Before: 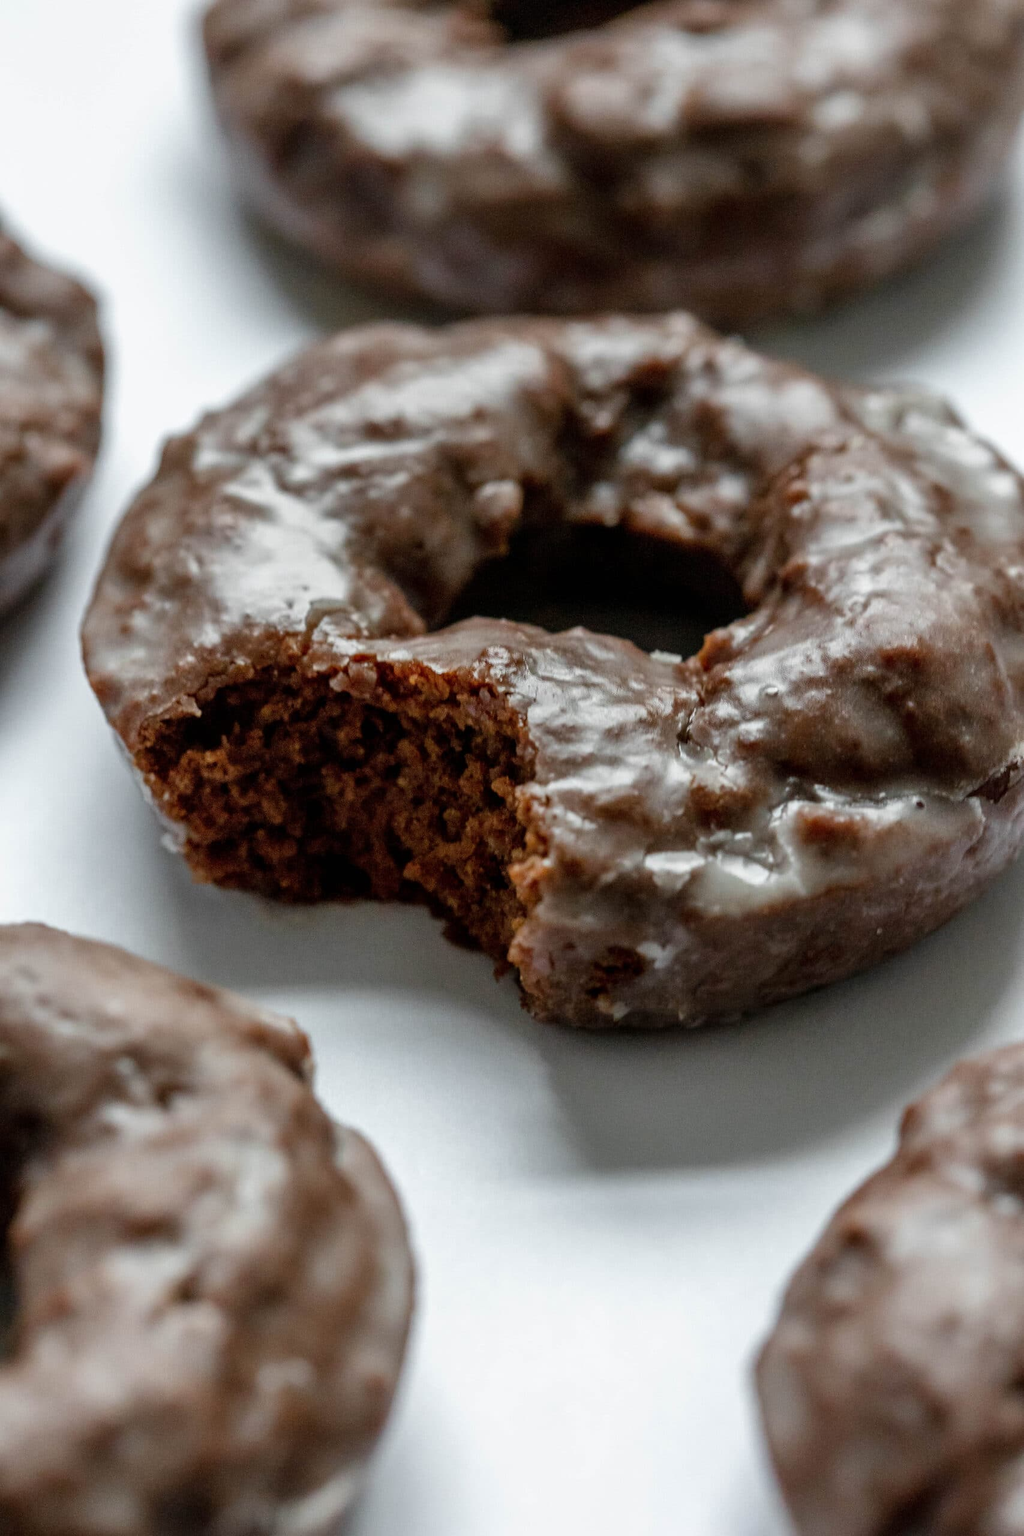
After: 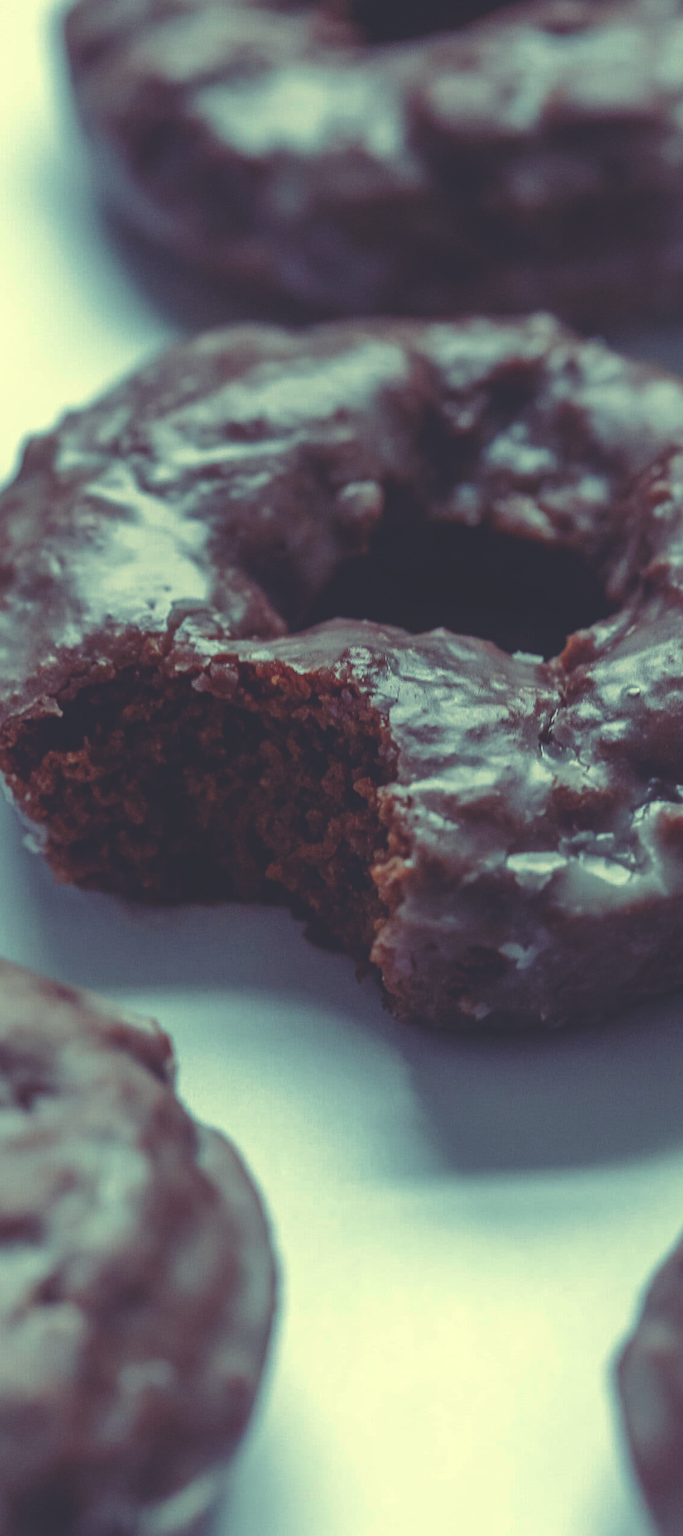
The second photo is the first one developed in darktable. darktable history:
contrast equalizer: y [[0.439, 0.44, 0.442, 0.457, 0.493, 0.498], [0.5 ×6], [0.5 ×6], [0 ×6], [0 ×6]], mix 0.59
white balance: red 1.08, blue 0.791
crop and rotate: left 13.537%, right 19.796%
rgb curve: curves: ch0 [(0, 0.186) (0.314, 0.284) (0.576, 0.466) (0.805, 0.691) (0.936, 0.886)]; ch1 [(0, 0.186) (0.314, 0.284) (0.581, 0.534) (0.771, 0.746) (0.936, 0.958)]; ch2 [(0, 0.216) (0.275, 0.39) (1, 1)], mode RGB, independent channels, compensate middle gray true, preserve colors none
